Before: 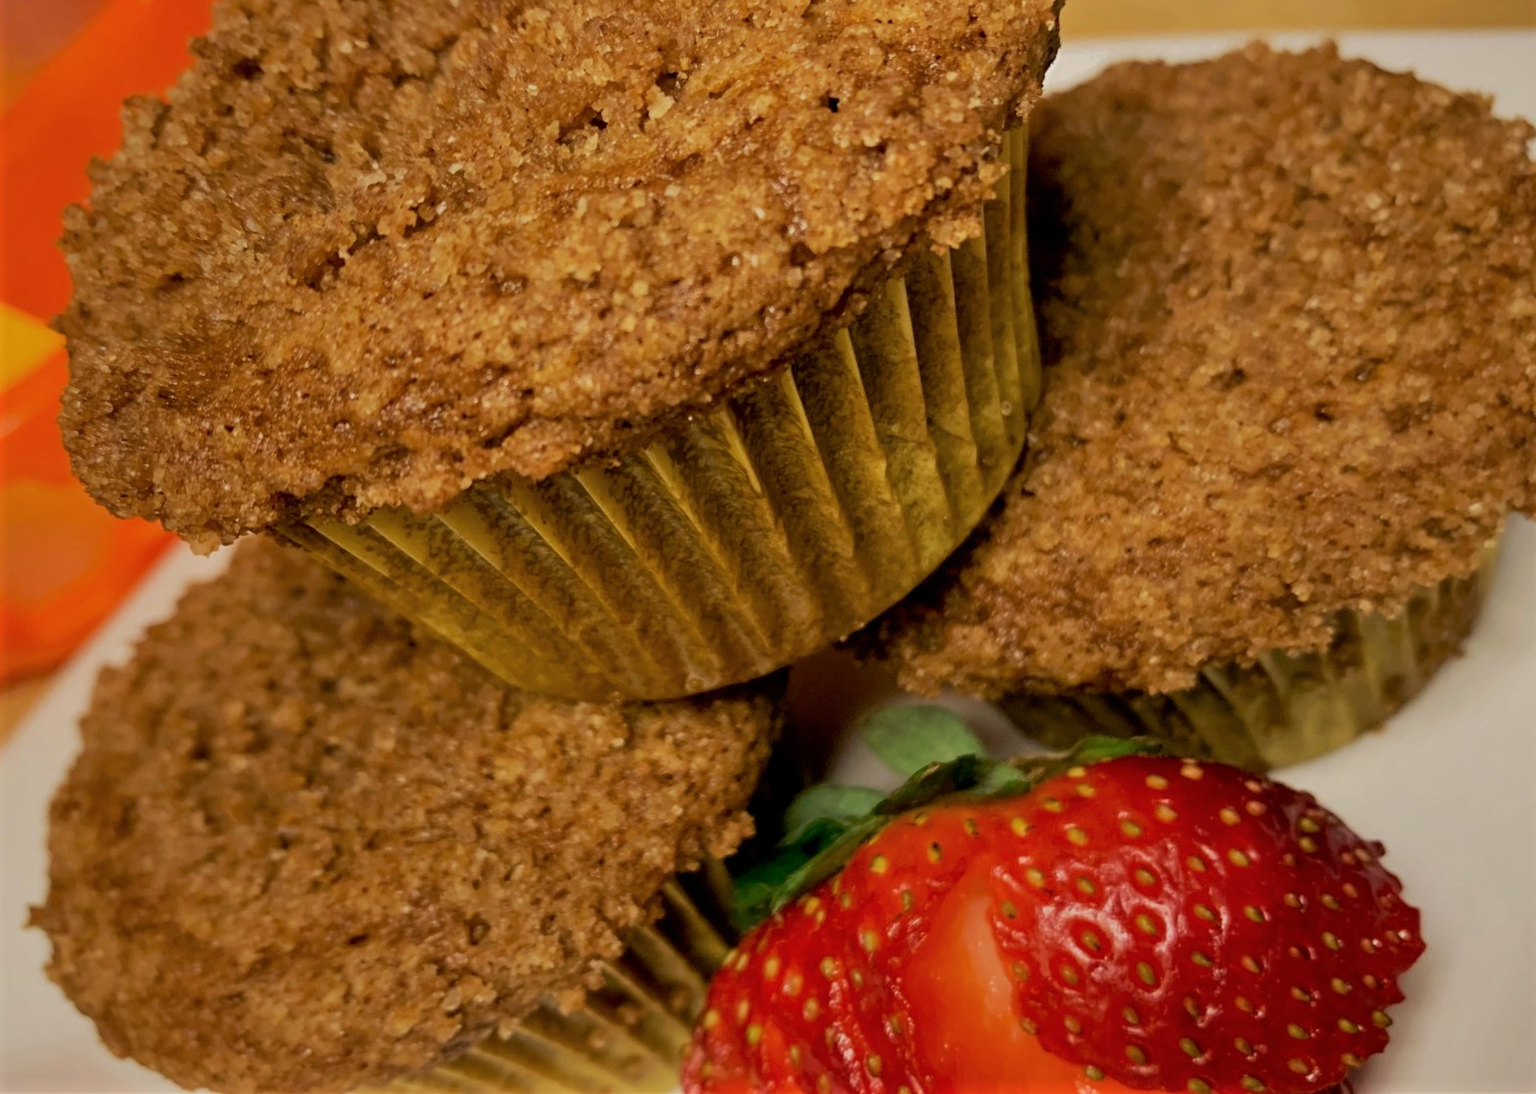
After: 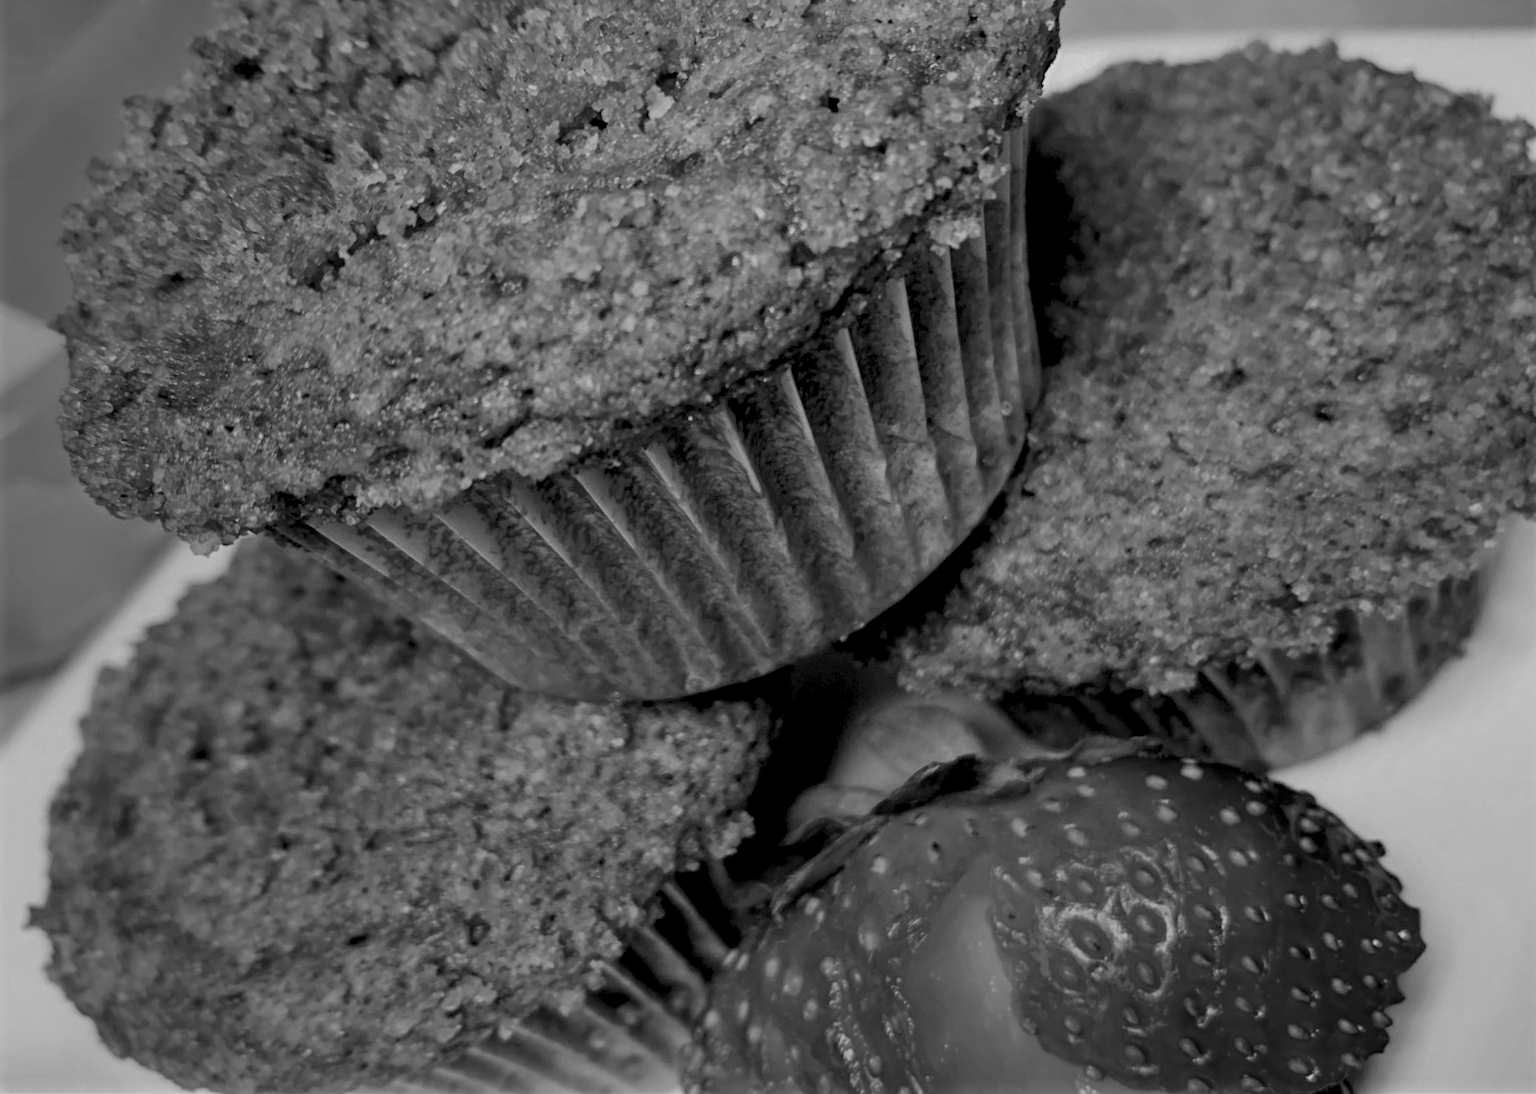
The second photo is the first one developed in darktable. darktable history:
monochrome: size 1
color balance rgb: perceptual saturation grading › global saturation 35%, perceptual saturation grading › highlights -30%, perceptual saturation grading › shadows 35%, perceptual brilliance grading › global brilliance 3%, perceptual brilliance grading › highlights -3%, perceptual brilliance grading › shadows 3%
local contrast: highlights 25%, shadows 75%, midtone range 0.75
